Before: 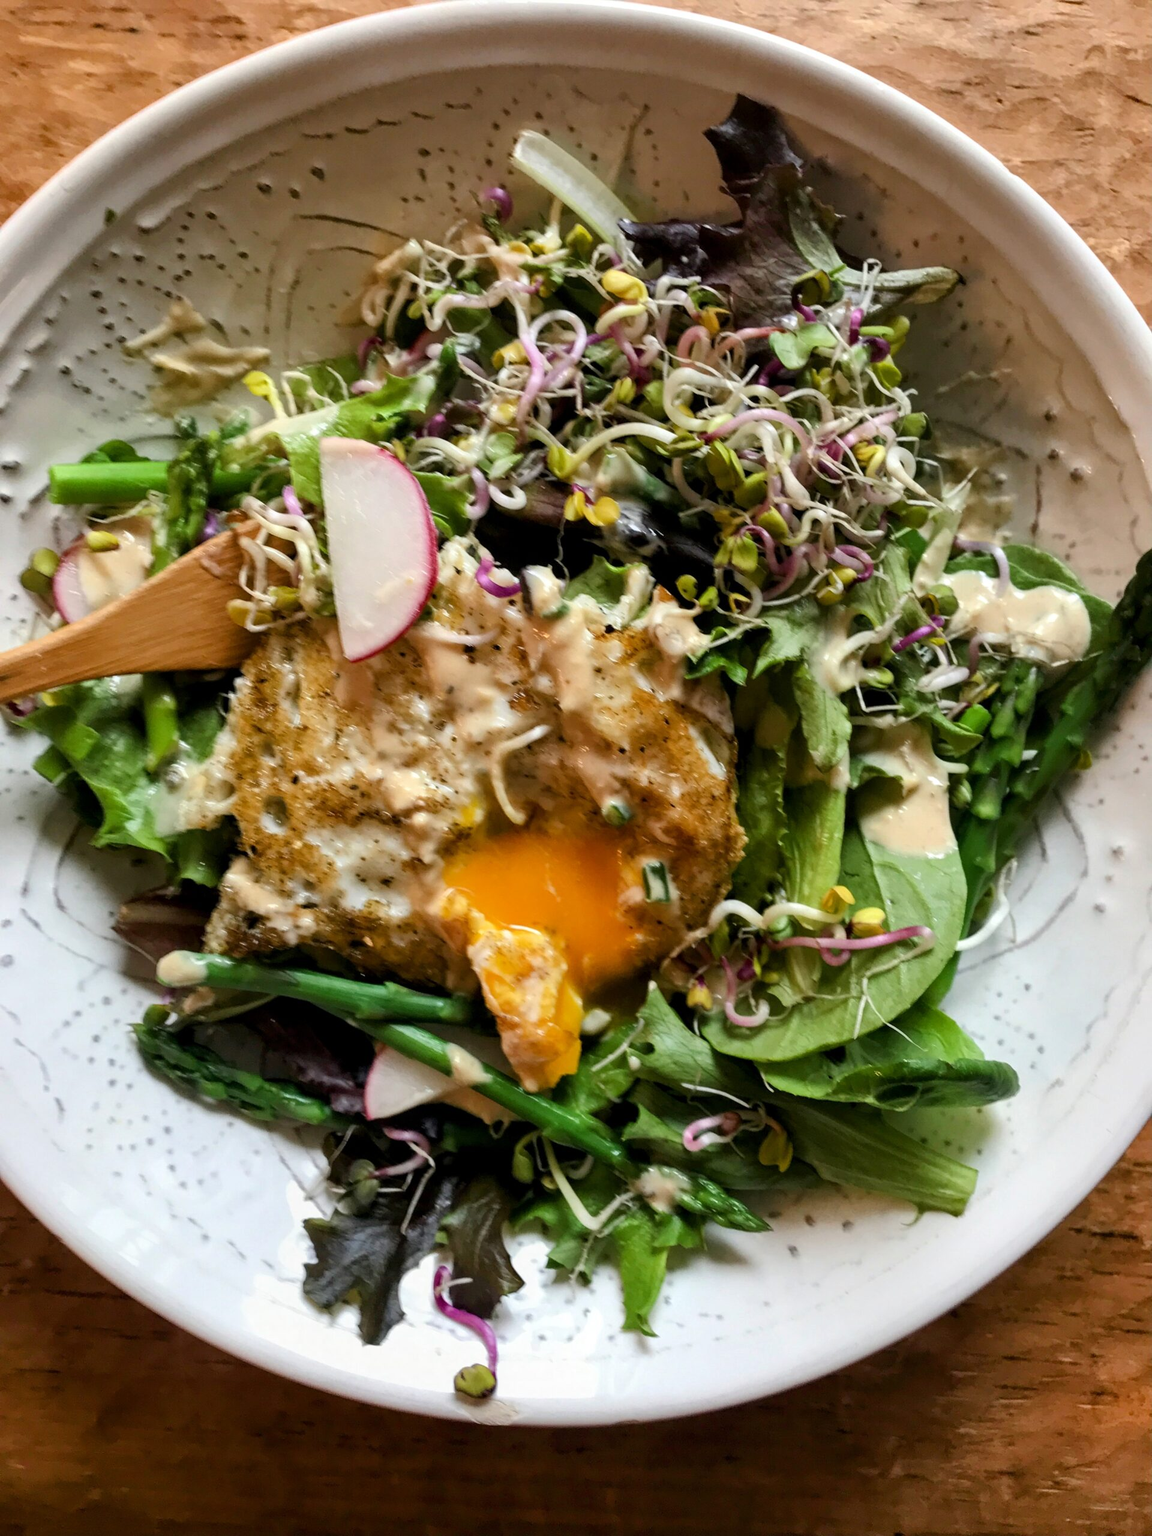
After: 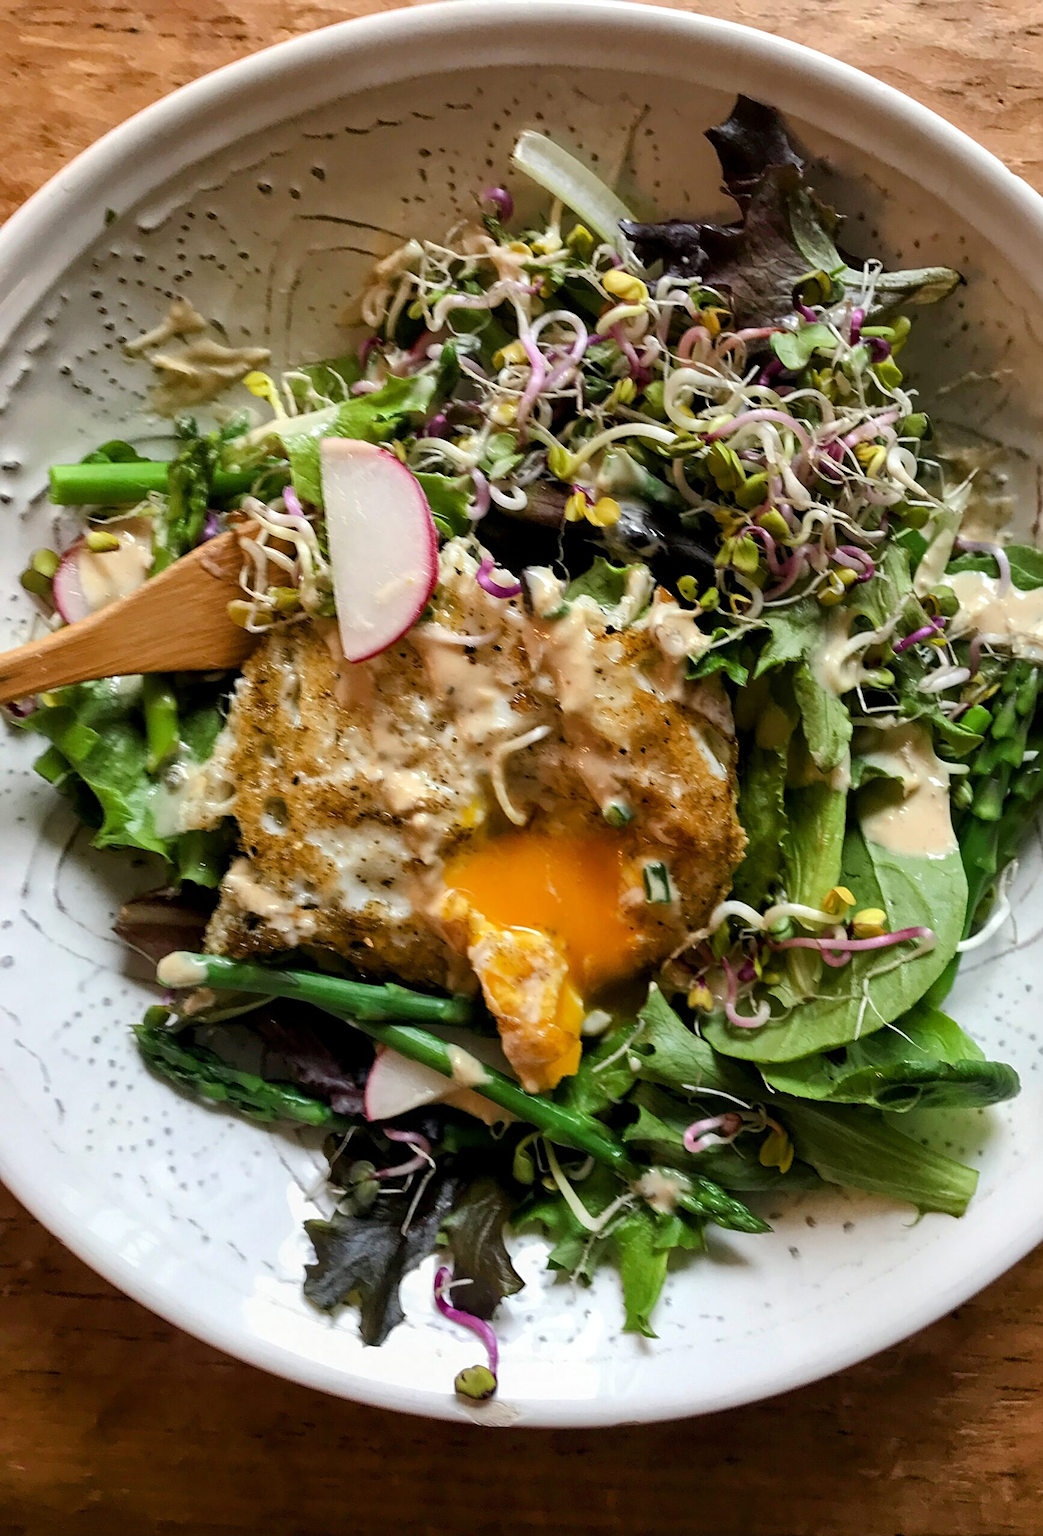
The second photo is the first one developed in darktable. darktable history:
crop: right 9.522%, bottom 0.039%
sharpen: on, module defaults
tone equalizer: edges refinement/feathering 500, mask exposure compensation -1.57 EV, preserve details no
